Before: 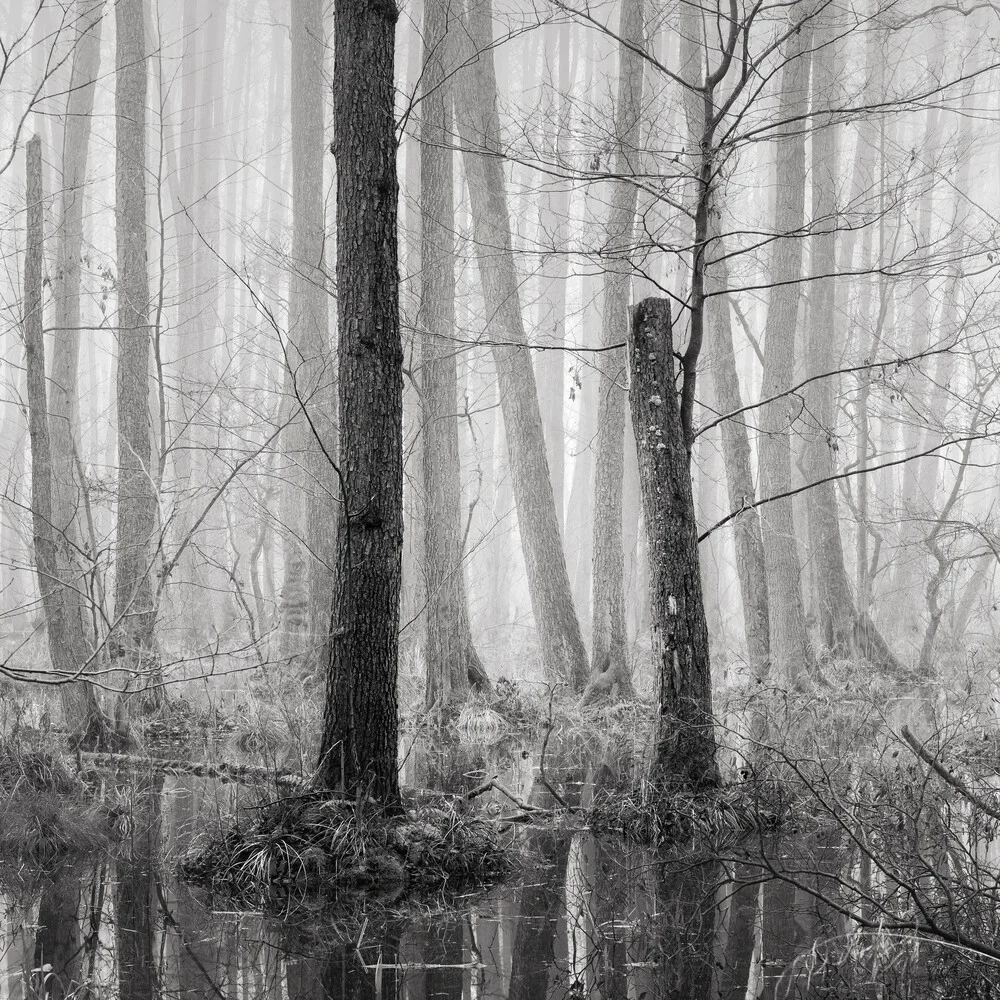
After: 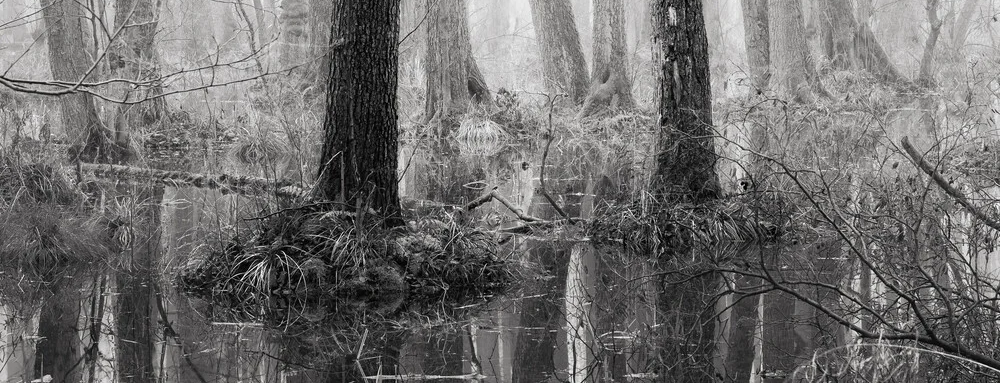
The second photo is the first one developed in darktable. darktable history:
crop and rotate: top 58.962%, bottom 2.726%
